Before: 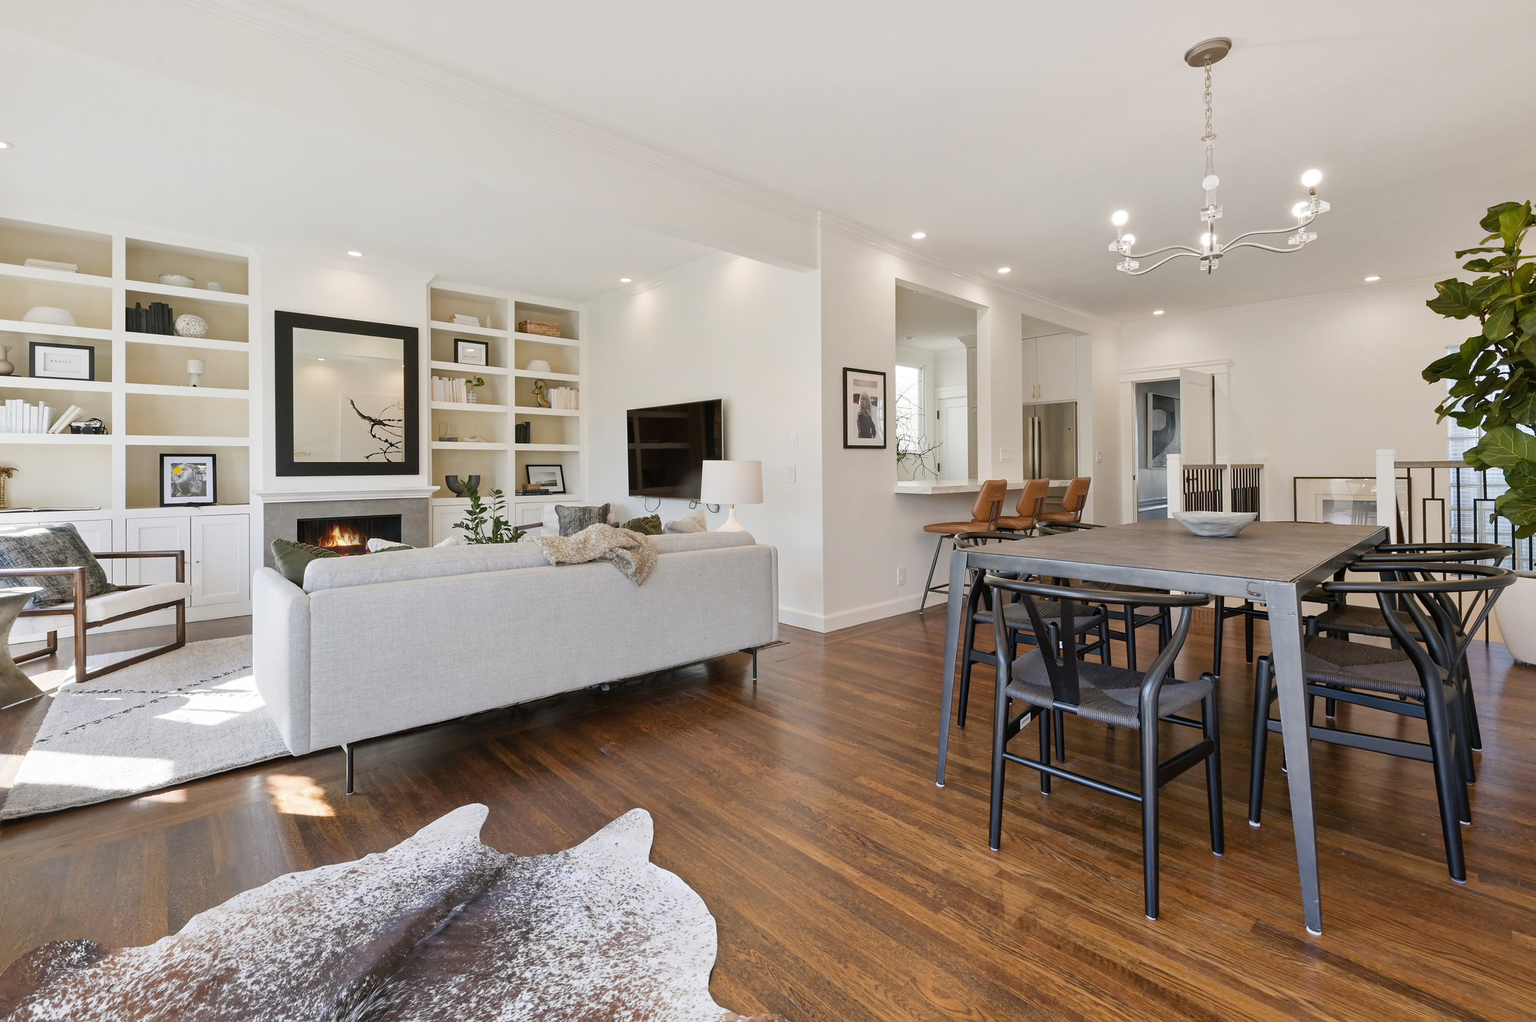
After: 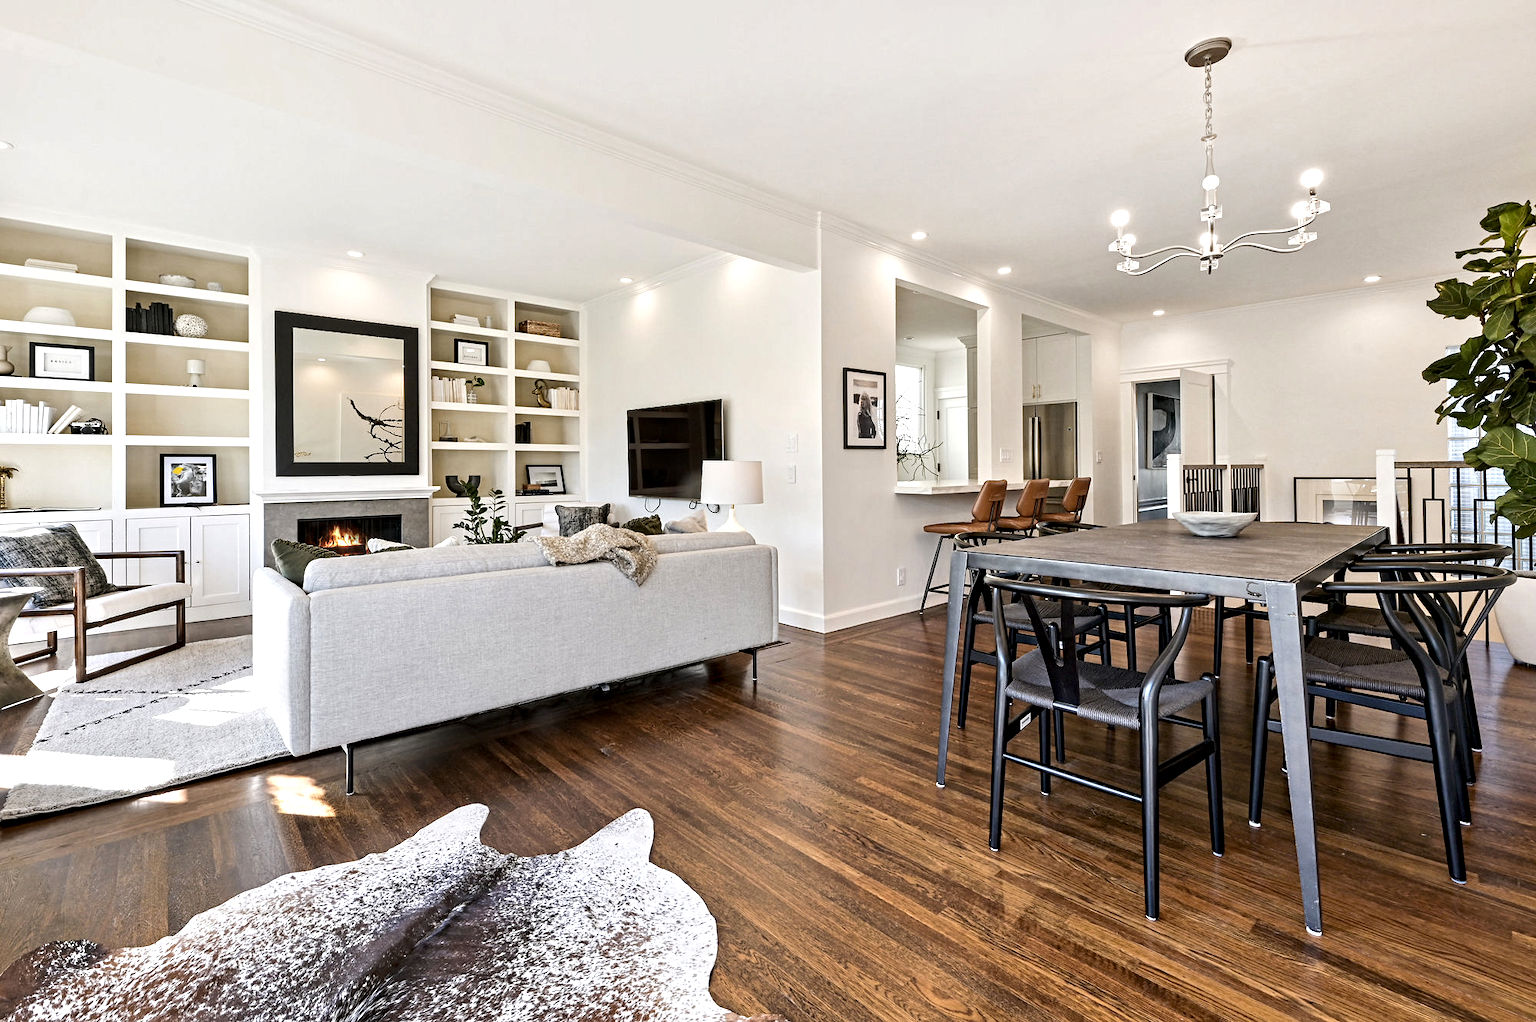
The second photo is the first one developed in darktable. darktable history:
tone equalizer: -8 EV -0.417 EV, -7 EV -0.389 EV, -6 EV -0.333 EV, -5 EV -0.222 EV, -3 EV 0.222 EV, -2 EV 0.333 EV, -1 EV 0.389 EV, +0 EV 0.417 EV, edges refinement/feathering 500, mask exposure compensation -1.57 EV, preserve details no
contrast equalizer: octaves 7, y [[0.506, 0.531, 0.562, 0.606, 0.638, 0.669], [0.5 ×6], [0.5 ×6], [0 ×6], [0 ×6]]
